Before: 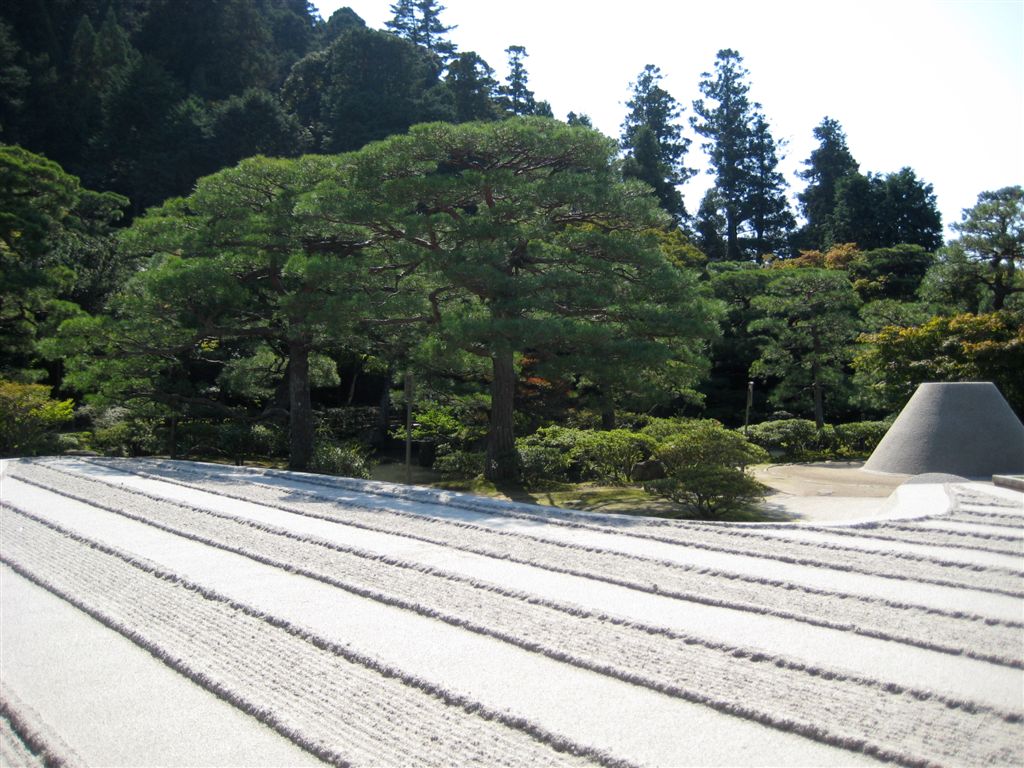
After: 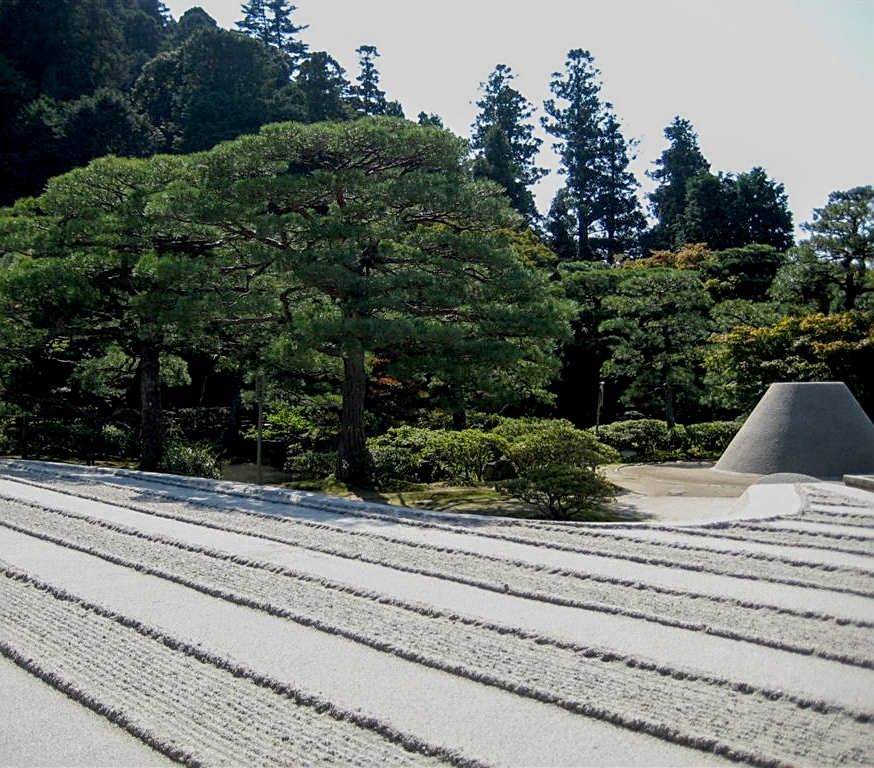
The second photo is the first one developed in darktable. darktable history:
sharpen: on, module defaults
exposure: black level correction 0.011, exposure -0.478 EV, compensate highlight preservation false
crop and rotate: left 14.584%
local contrast: on, module defaults
tone equalizer: on, module defaults
